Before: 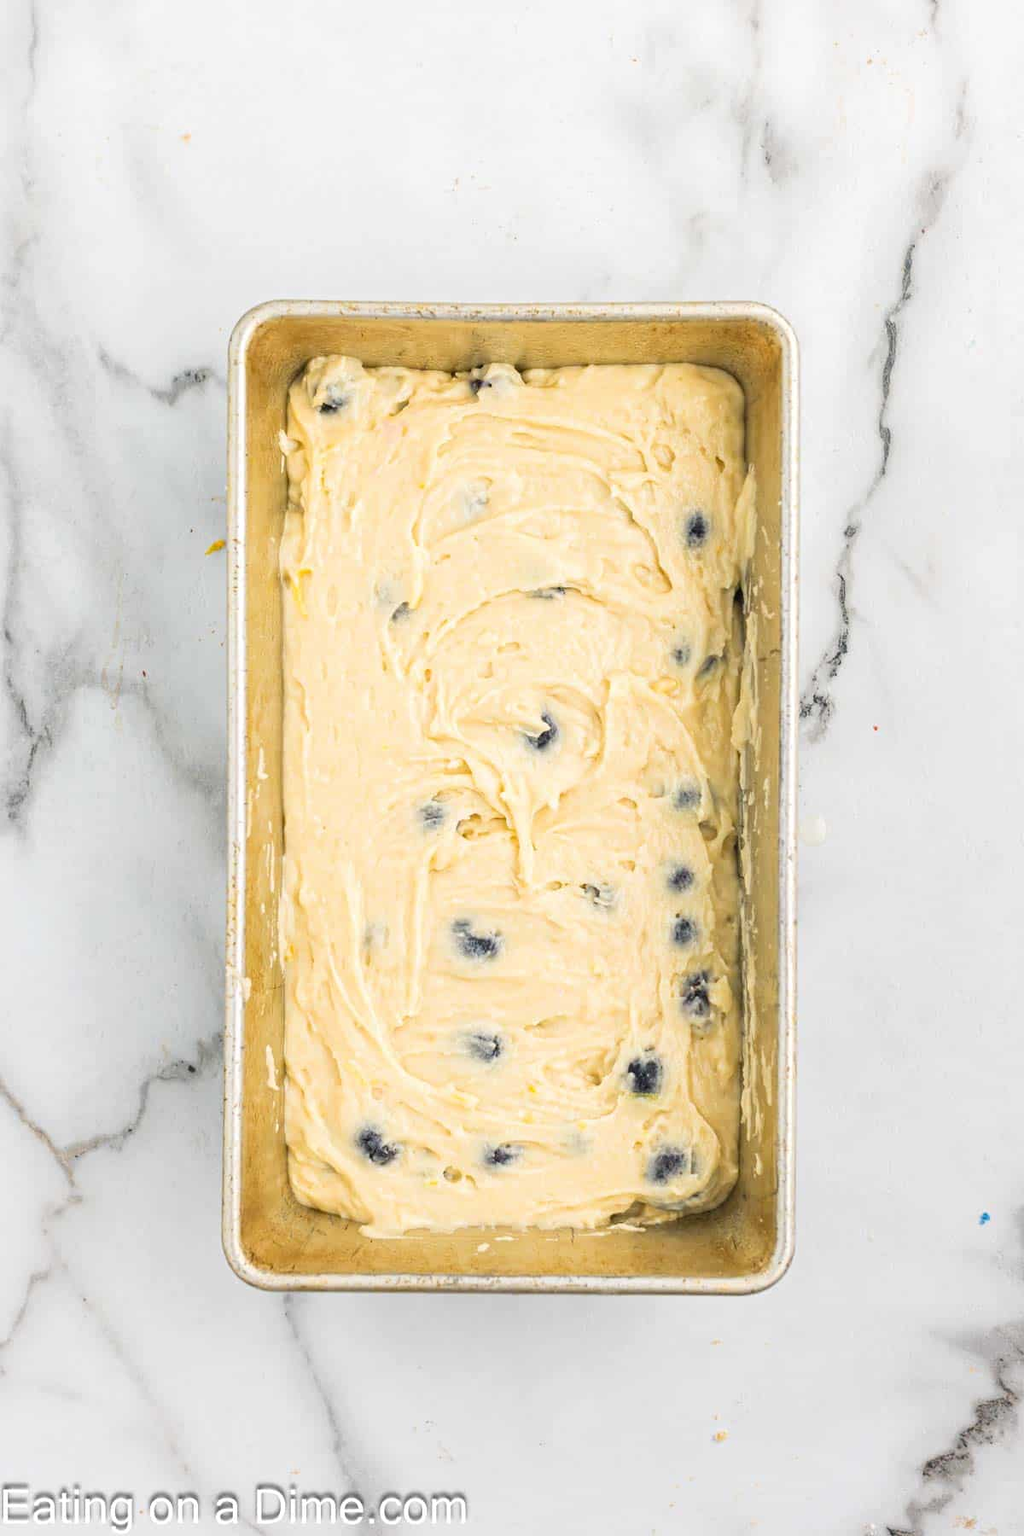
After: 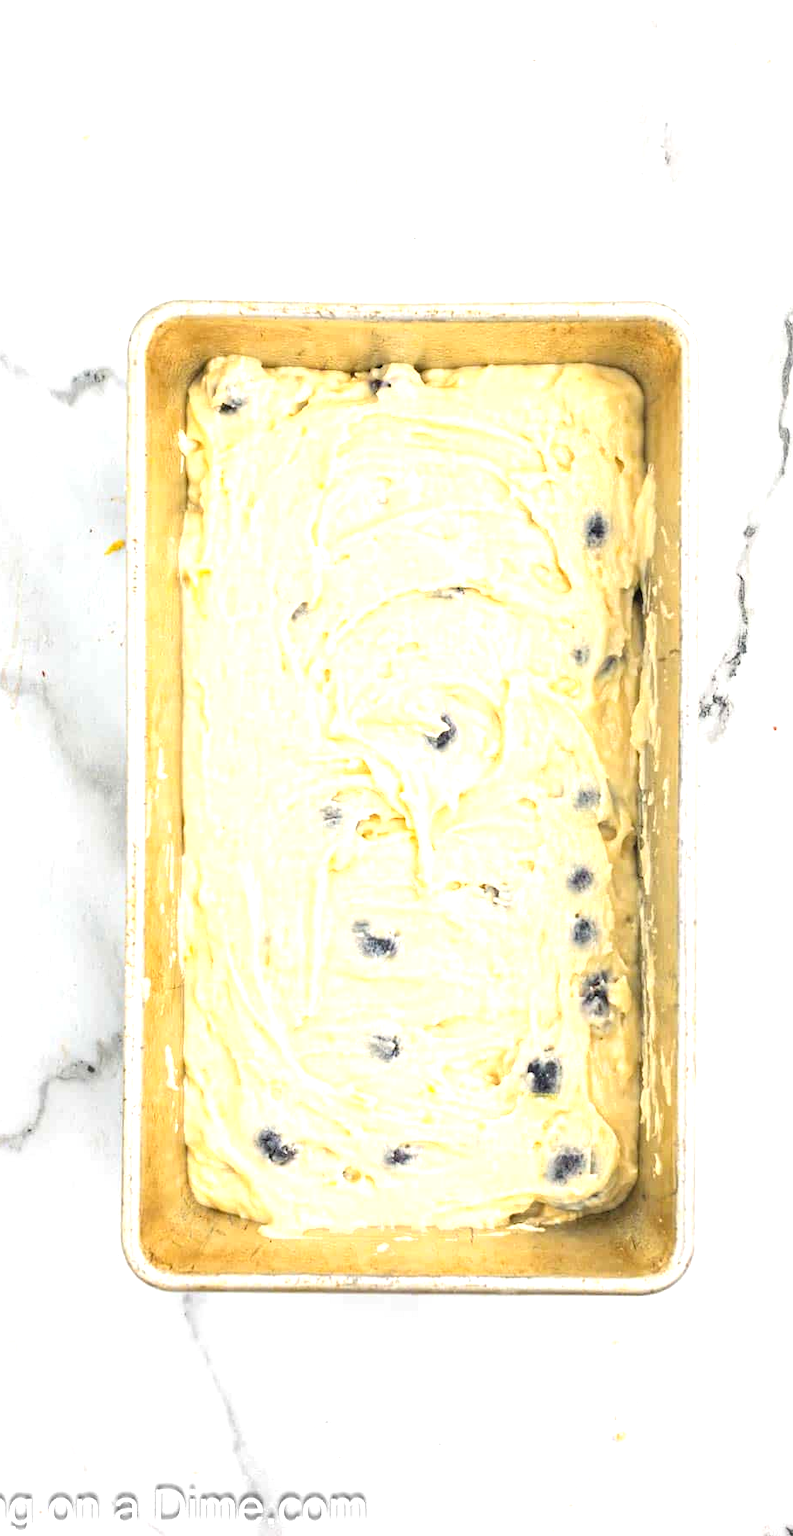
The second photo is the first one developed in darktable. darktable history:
exposure: black level correction 0, exposure 0.695 EV, compensate highlight preservation false
crop: left 9.893%, right 12.584%
